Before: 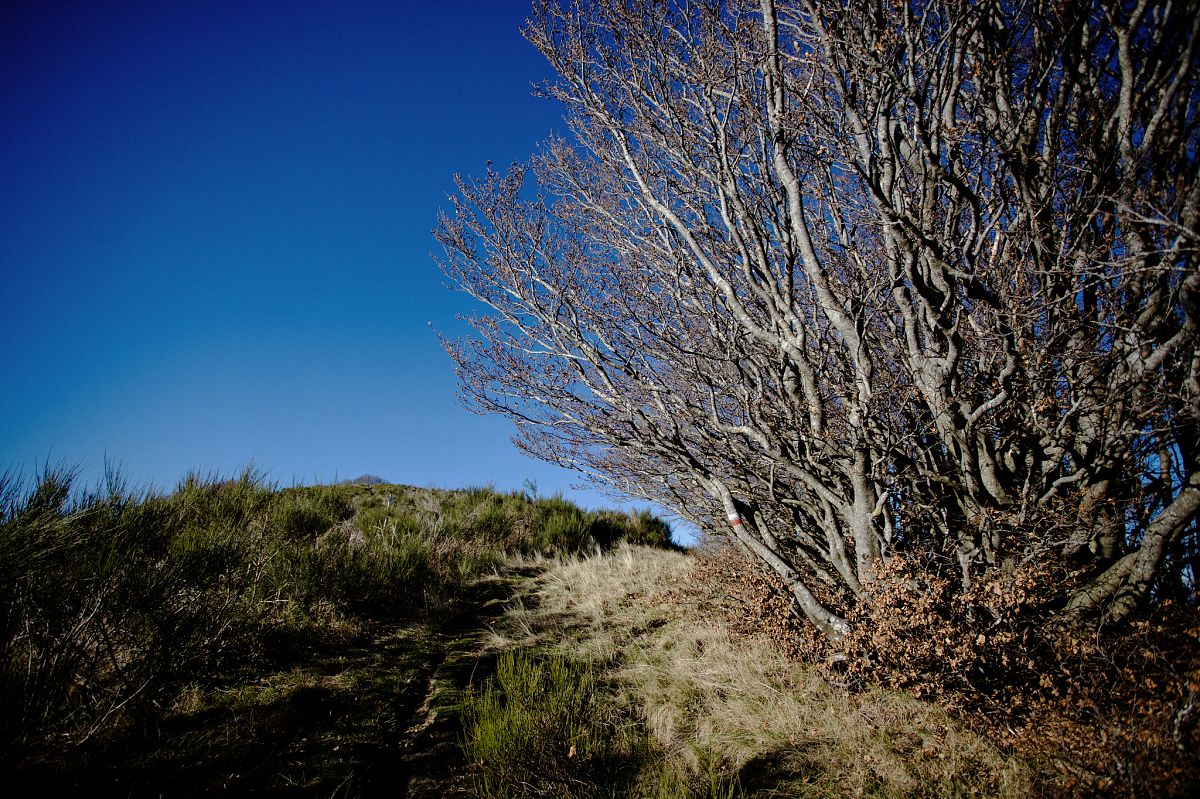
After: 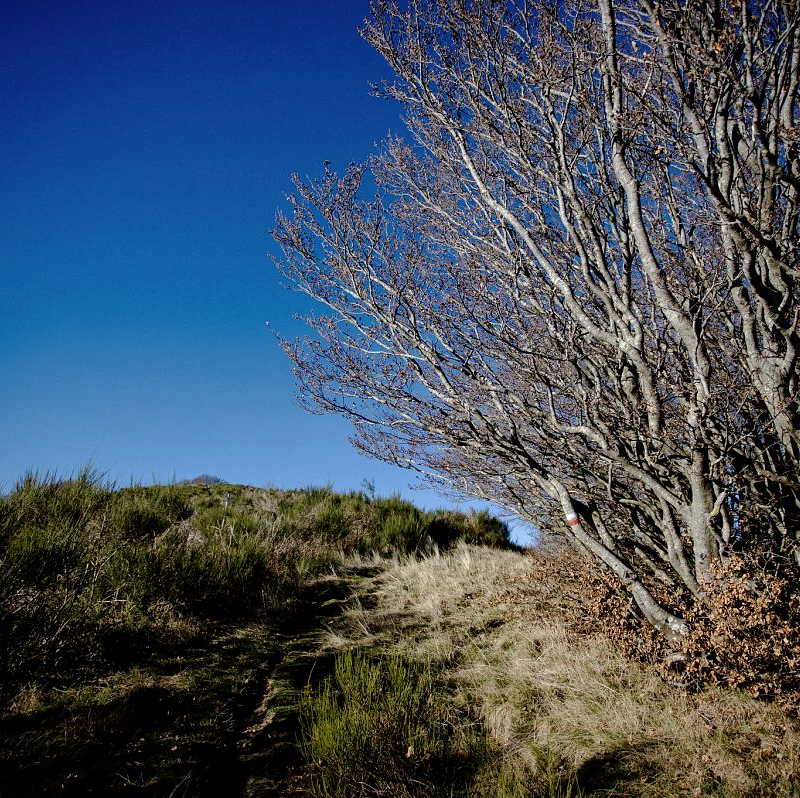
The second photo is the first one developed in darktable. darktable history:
crop and rotate: left 13.537%, right 19.796%
local contrast: mode bilateral grid, contrast 20, coarseness 50, detail 120%, midtone range 0.2
